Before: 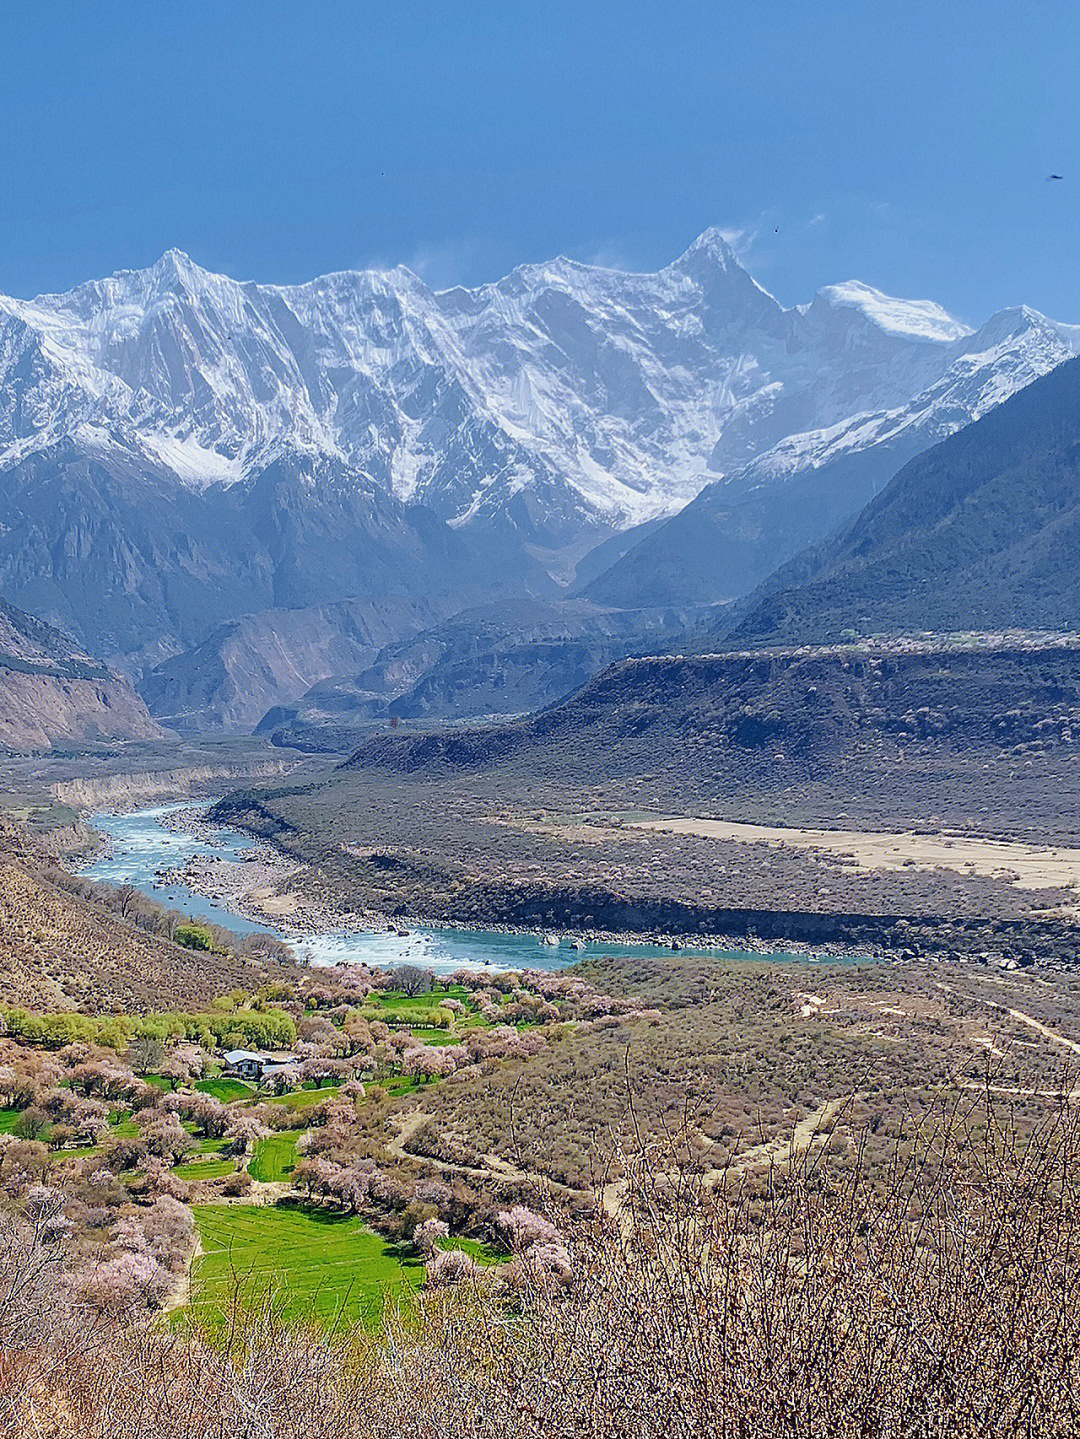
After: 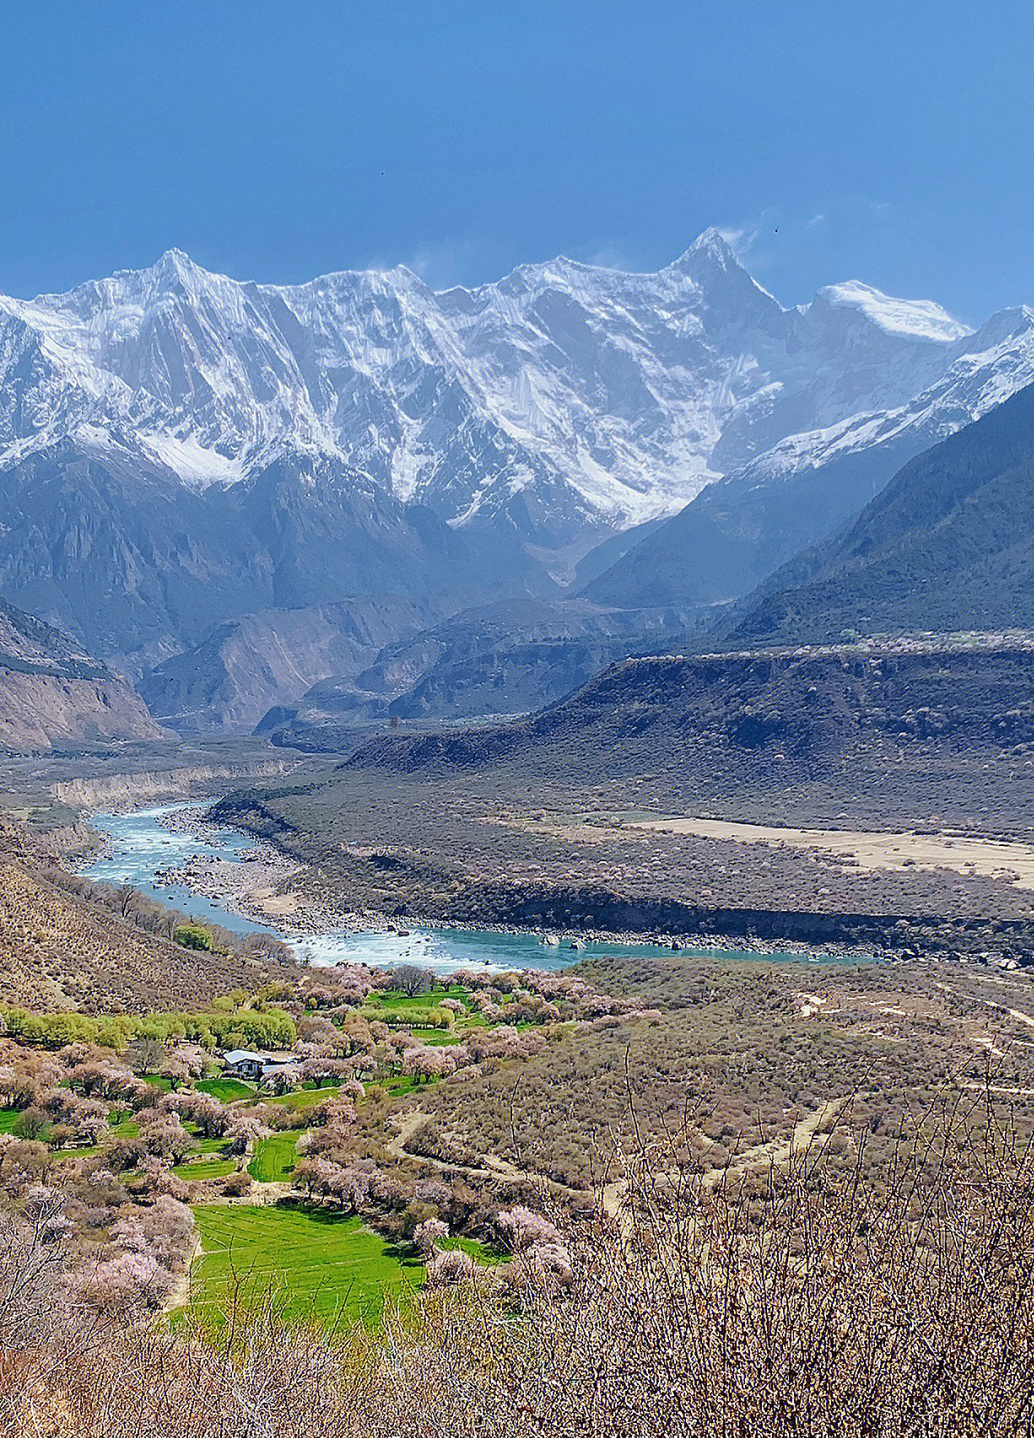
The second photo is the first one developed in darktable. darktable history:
tone equalizer: on, module defaults
crop: right 4.169%, bottom 0.021%
